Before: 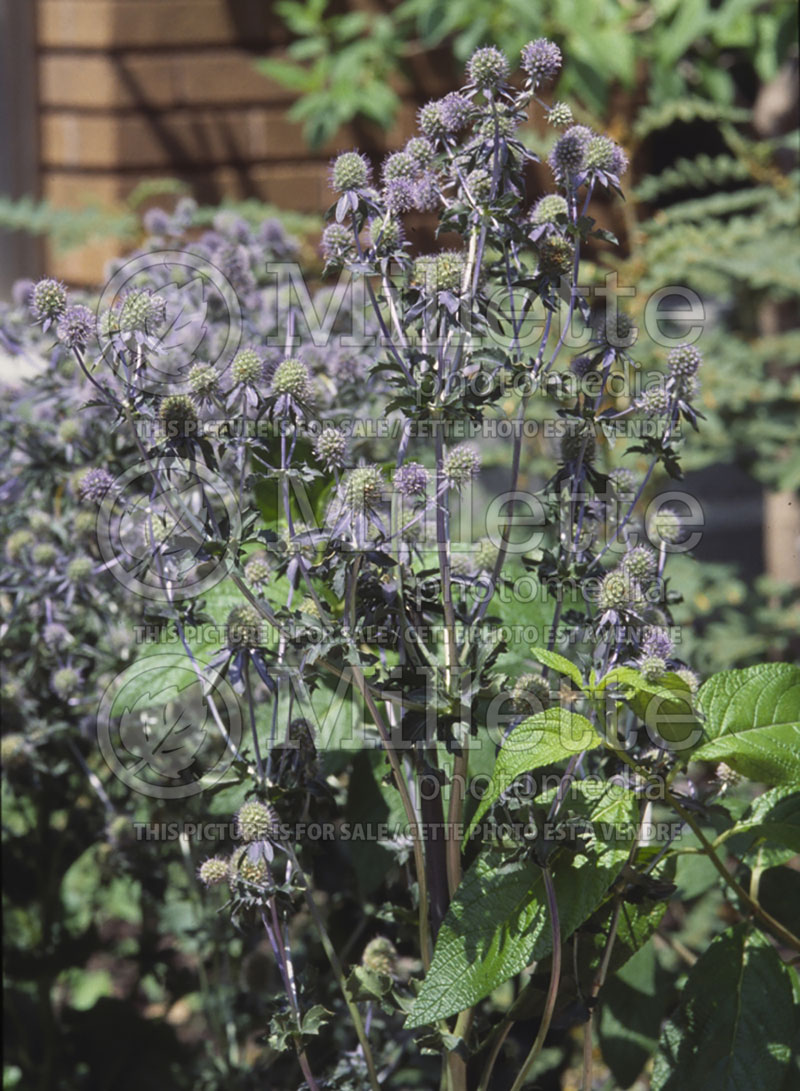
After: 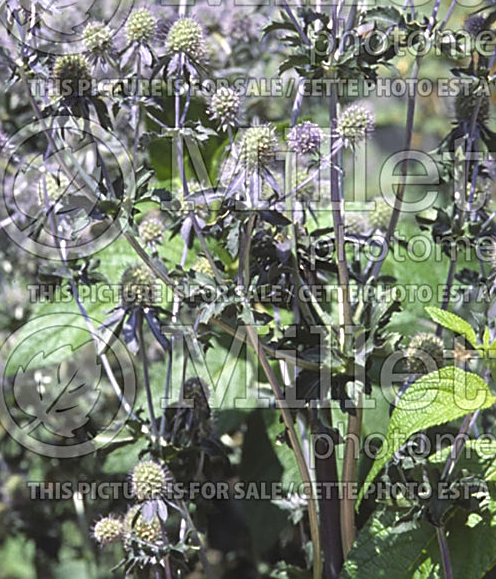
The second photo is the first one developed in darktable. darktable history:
sharpen: on, module defaults
exposure: black level correction 0.001, exposure 0.5 EV, compensate exposure bias true, compensate highlight preservation false
crop: left 13.312%, top 31.28%, right 24.627%, bottom 15.582%
color balance rgb: linear chroma grading › global chroma 1.5%, linear chroma grading › mid-tones -1%, perceptual saturation grading › global saturation -3%, perceptual saturation grading › shadows -2%
